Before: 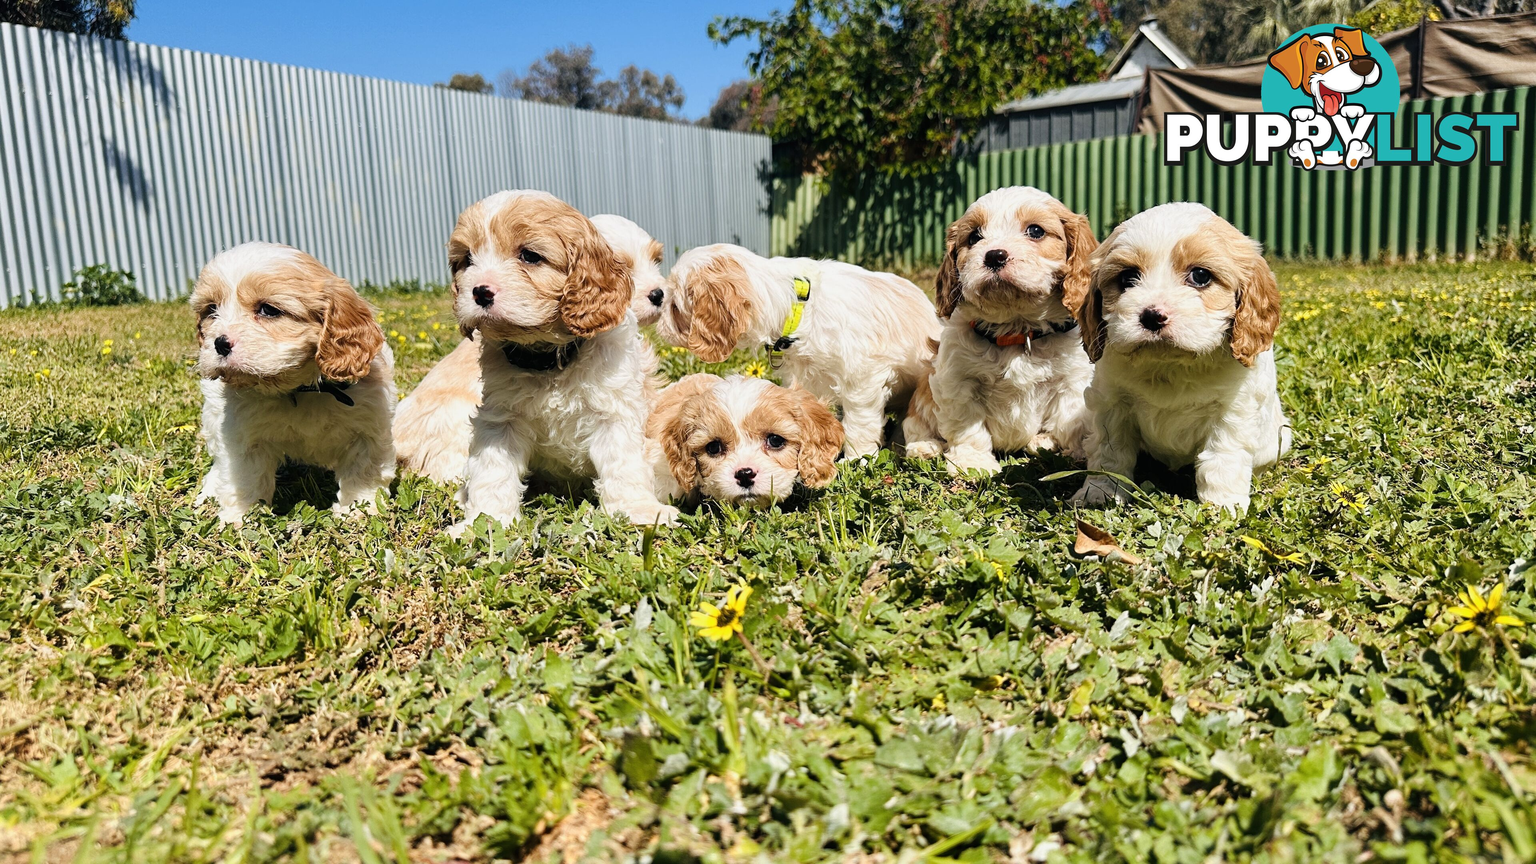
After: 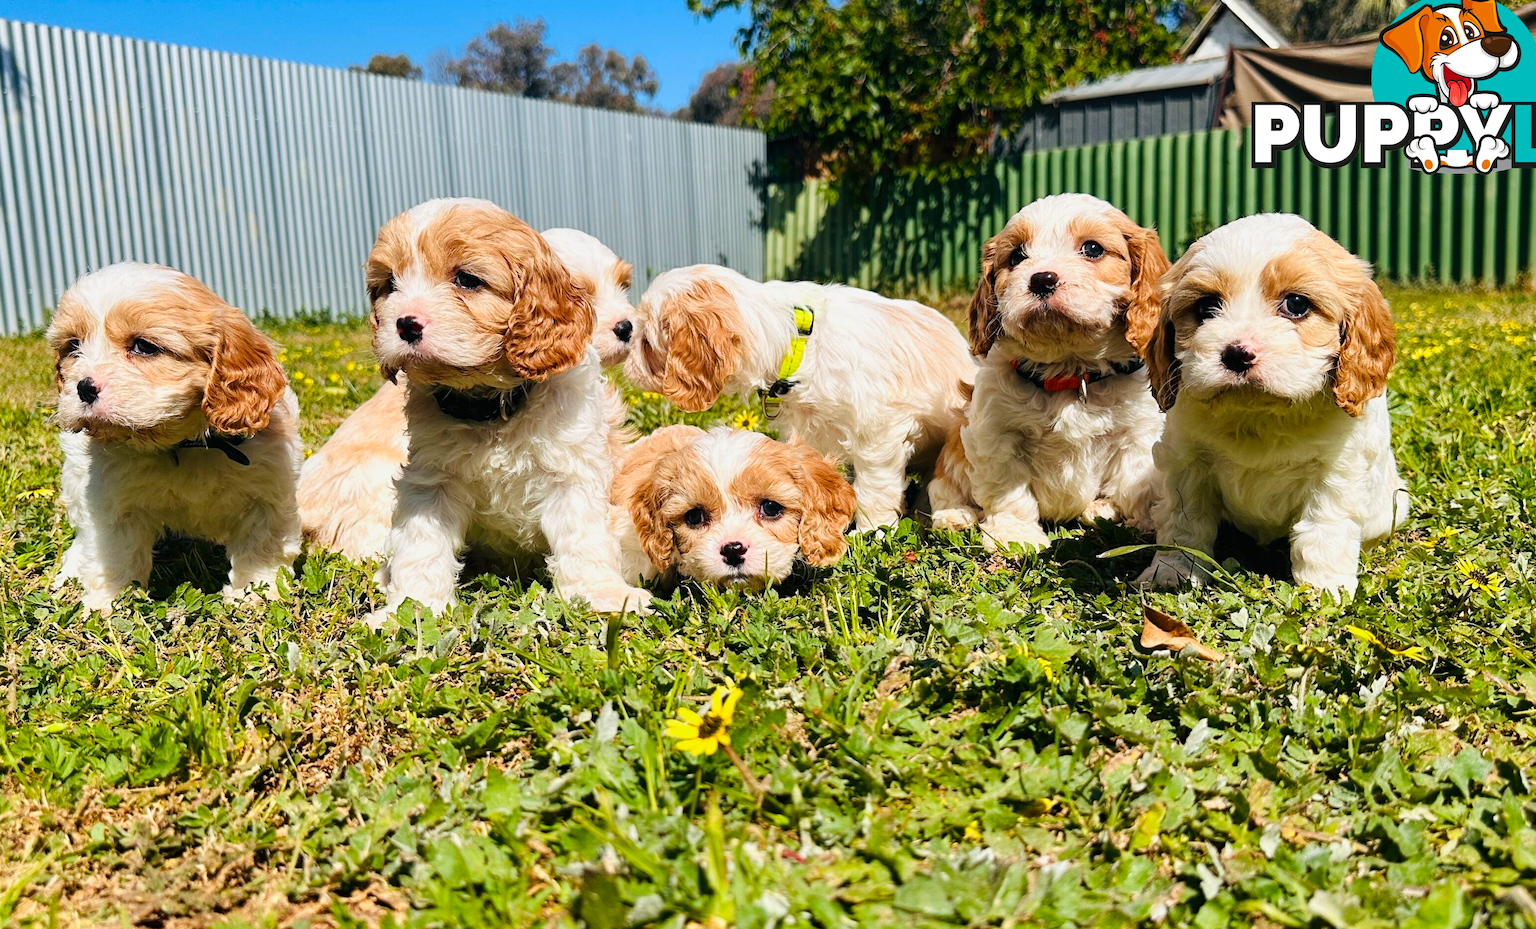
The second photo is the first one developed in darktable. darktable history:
contrast brightness saturation: contrast 0.04, saturation 0.16
crop: left 9.929%, top 3.475%, right 9.188%, bottom 9.529%
